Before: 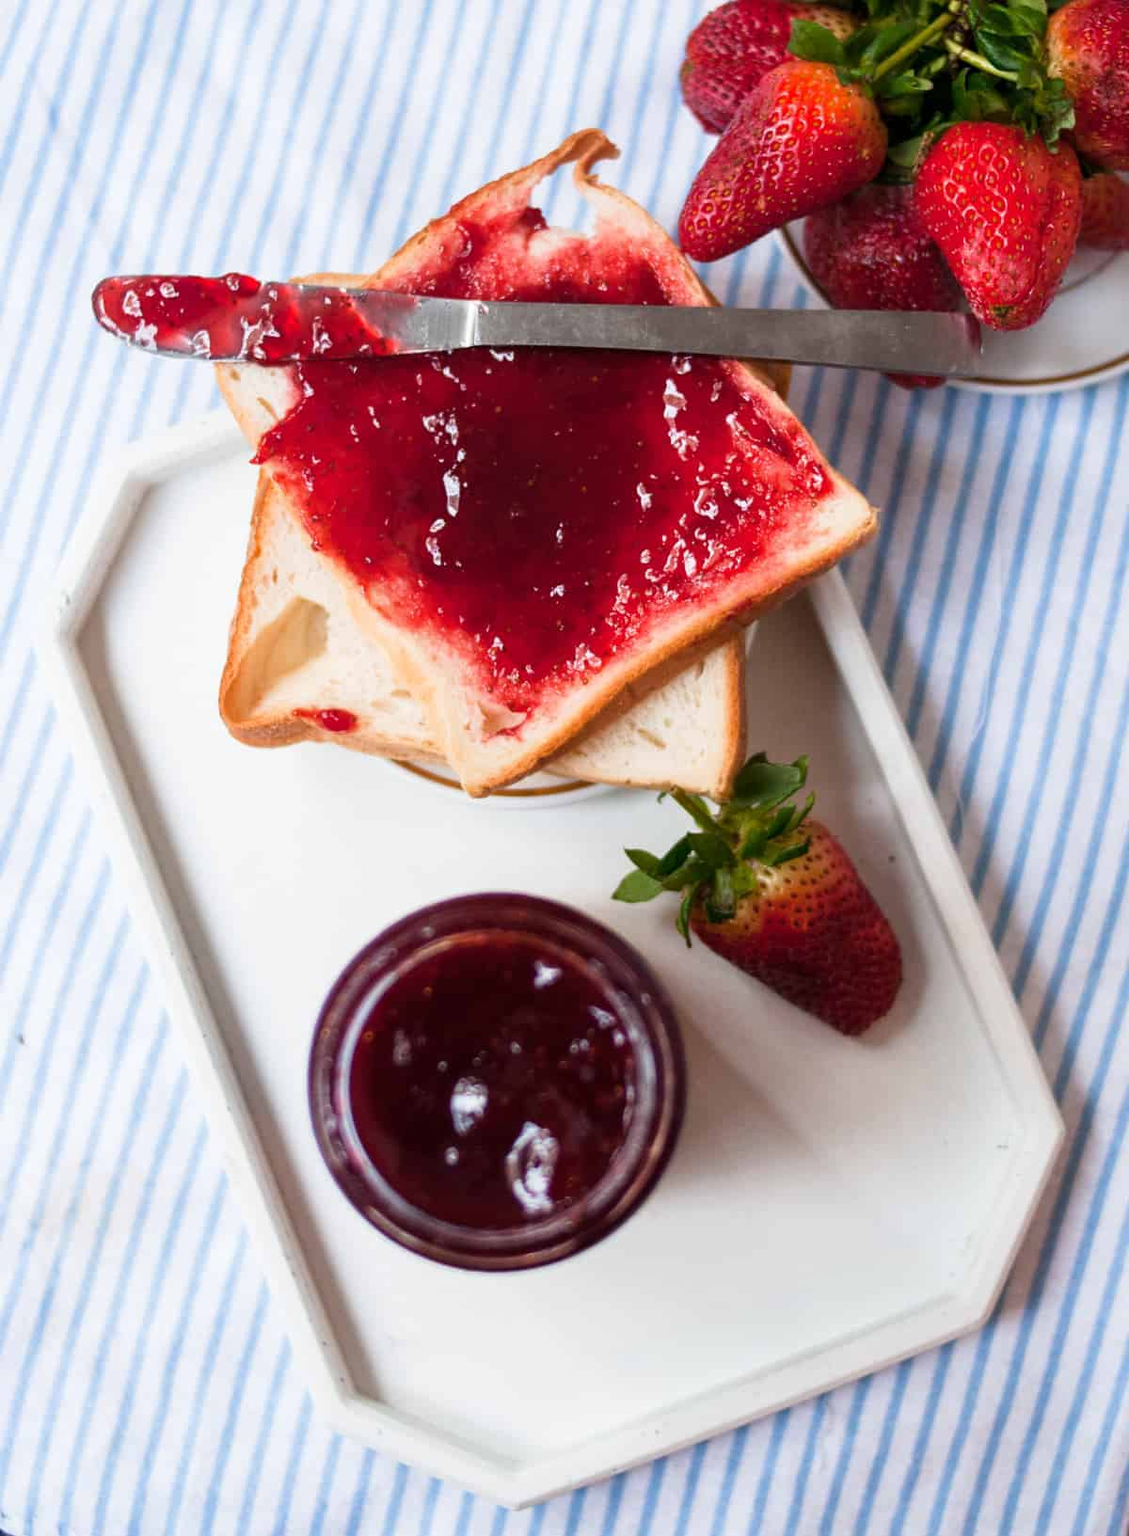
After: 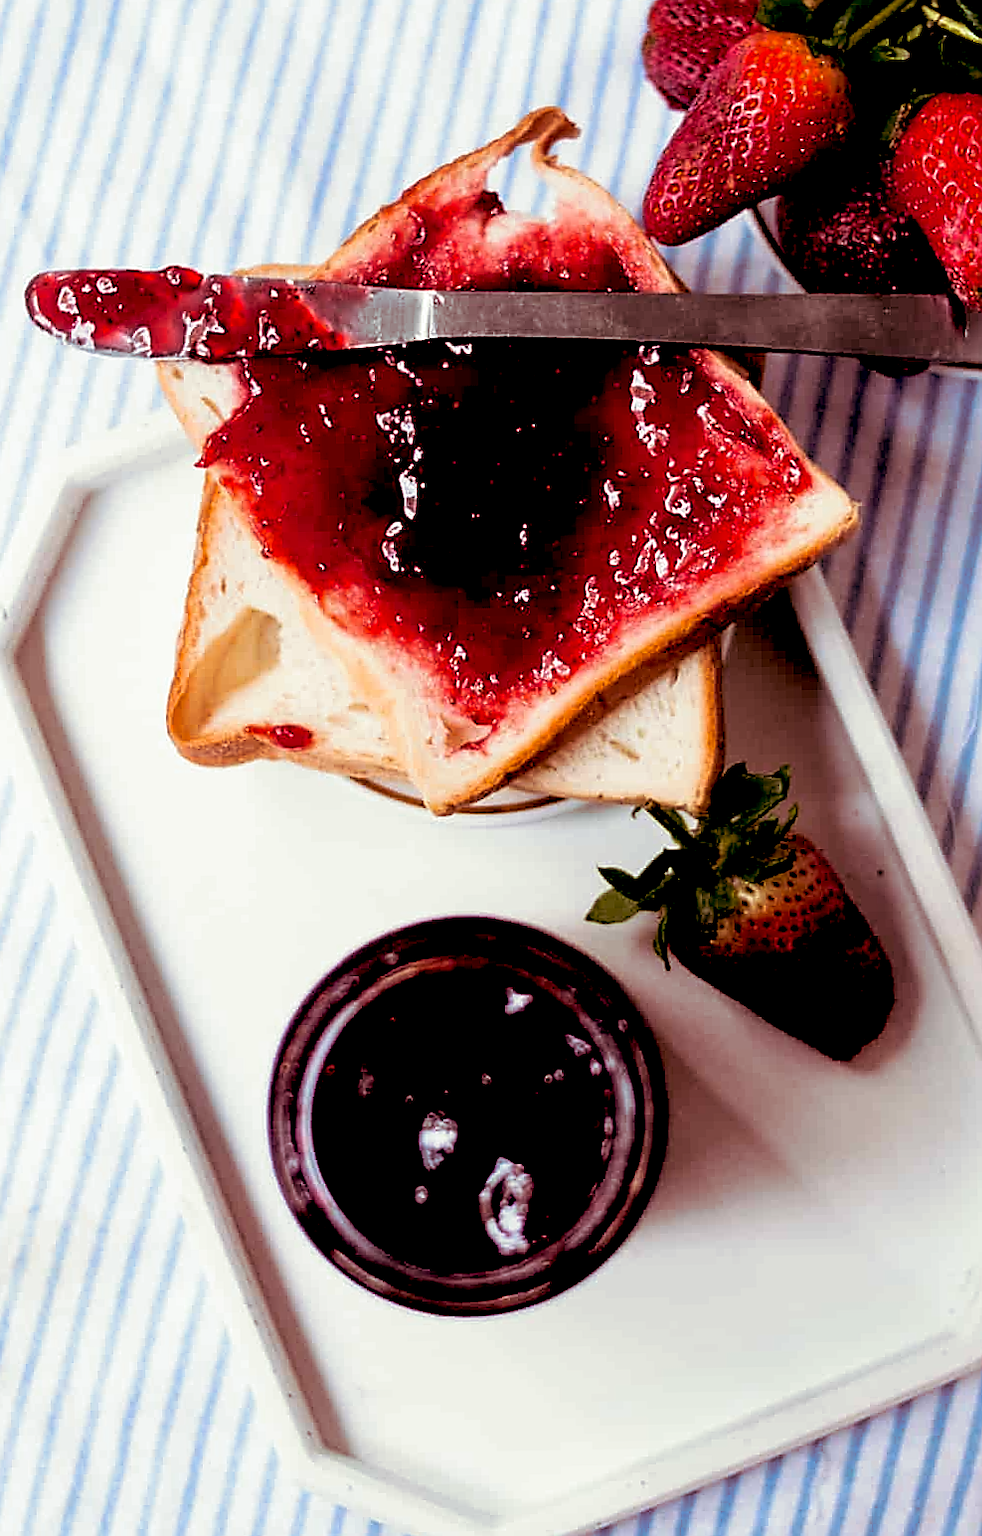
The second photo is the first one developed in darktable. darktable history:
split-toning: on, module defaults
sharpen: radius 1.4, amount 1.25, threshold 0.7
exposure: black level correction 0.056, compensate highlight preservation false
crop and rotate: angle 1°, left 4.281%, top 0.642%, right 11.383%, bottom 2.486%
